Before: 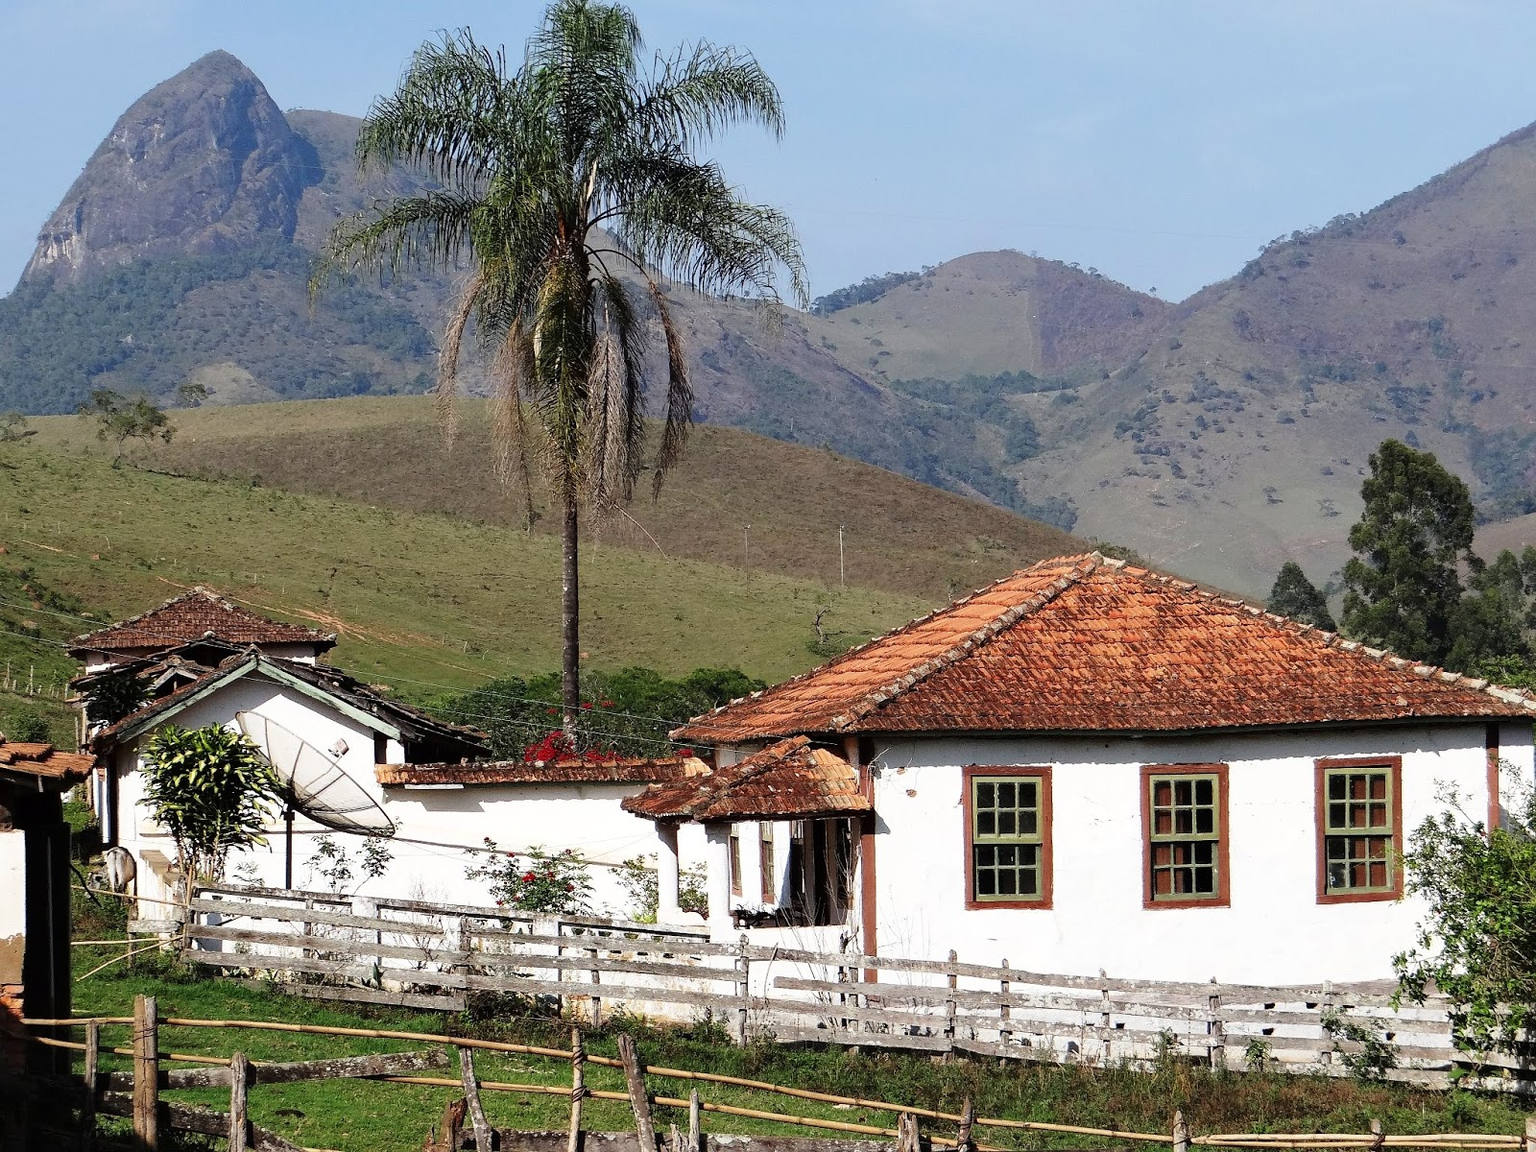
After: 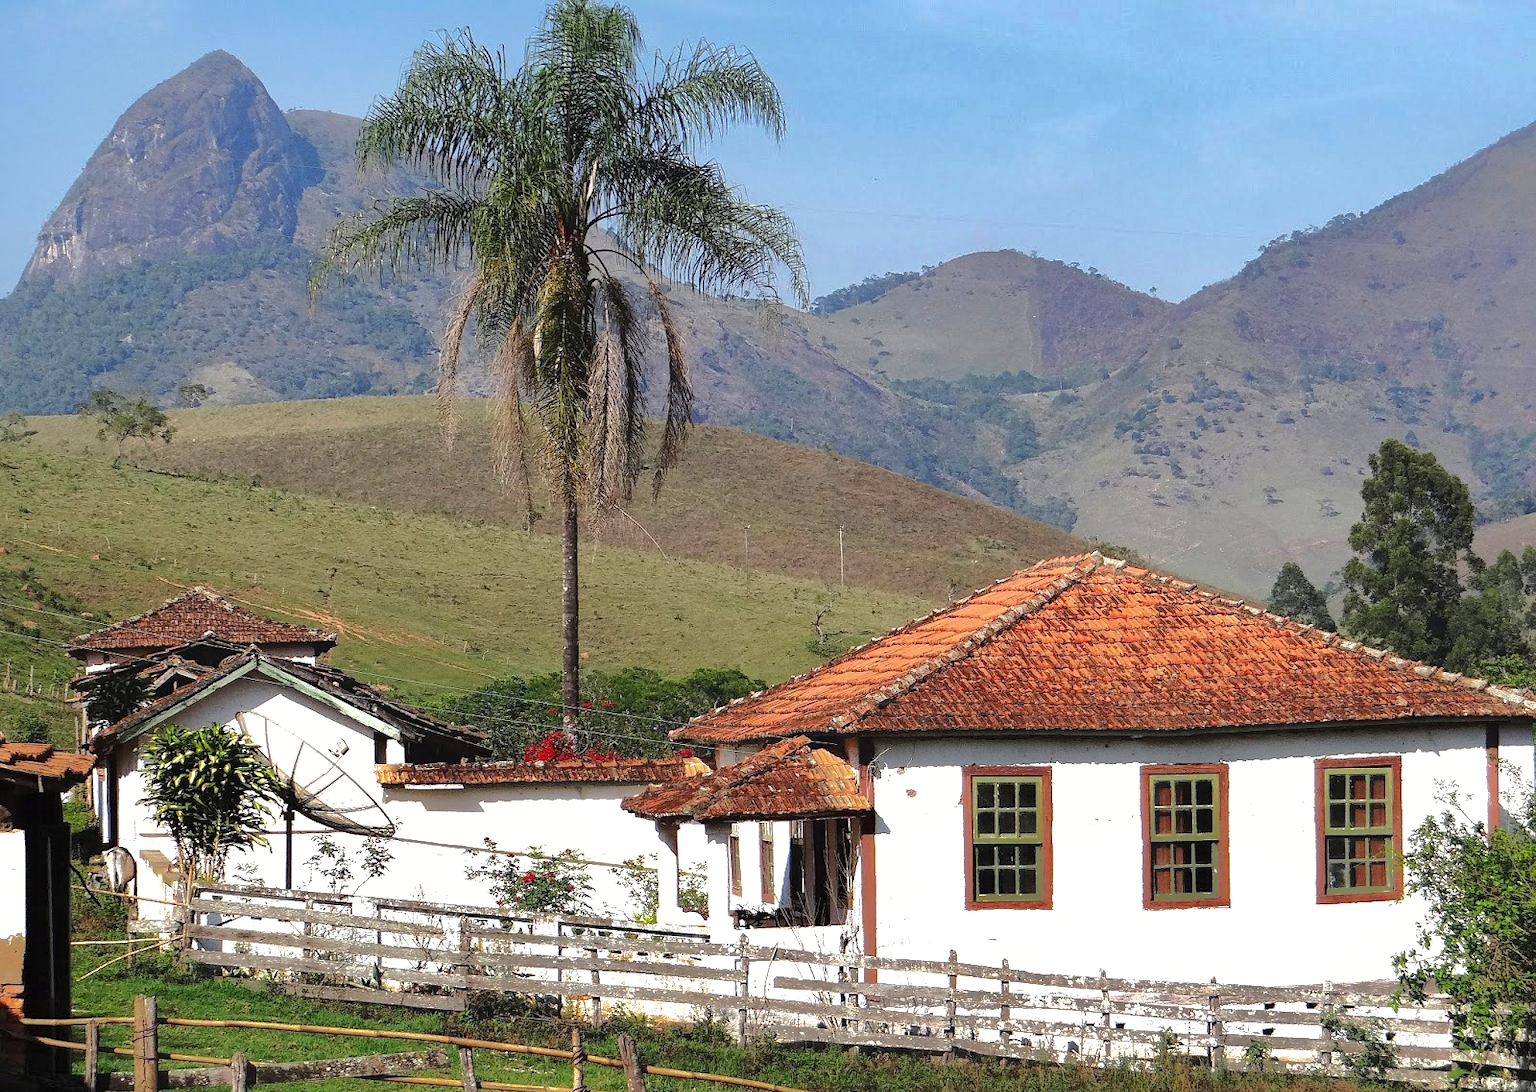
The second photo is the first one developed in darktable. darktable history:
contrast equalizer: y [[0.439, 0.44, 0.442, 0.457, 0.493, 0.498], [0.5 ×6], [0.5 ×6], [0 ×6], [0 ×6]], mix 0.59
exposure: black level correction 0.001, exposure 0.5 EV, compensate exposure bias true, compensate highlight preservation false
crop and rotate: top 0%, bottom 5.097%
shadows and highlights: shadows 25, highlights -70
